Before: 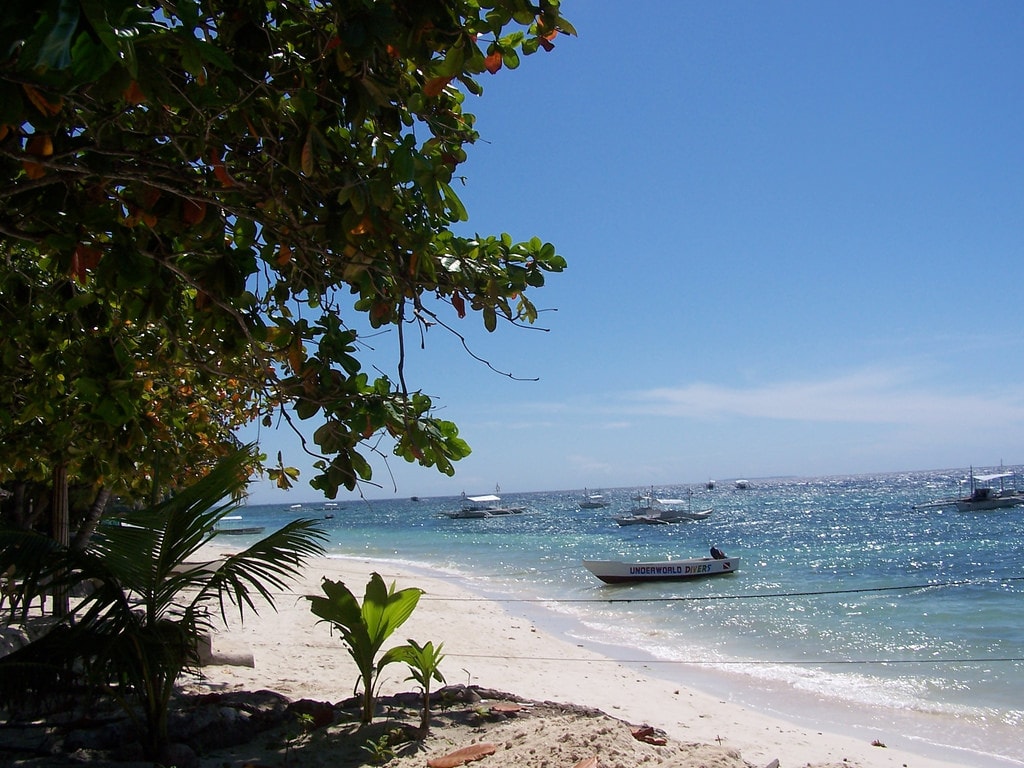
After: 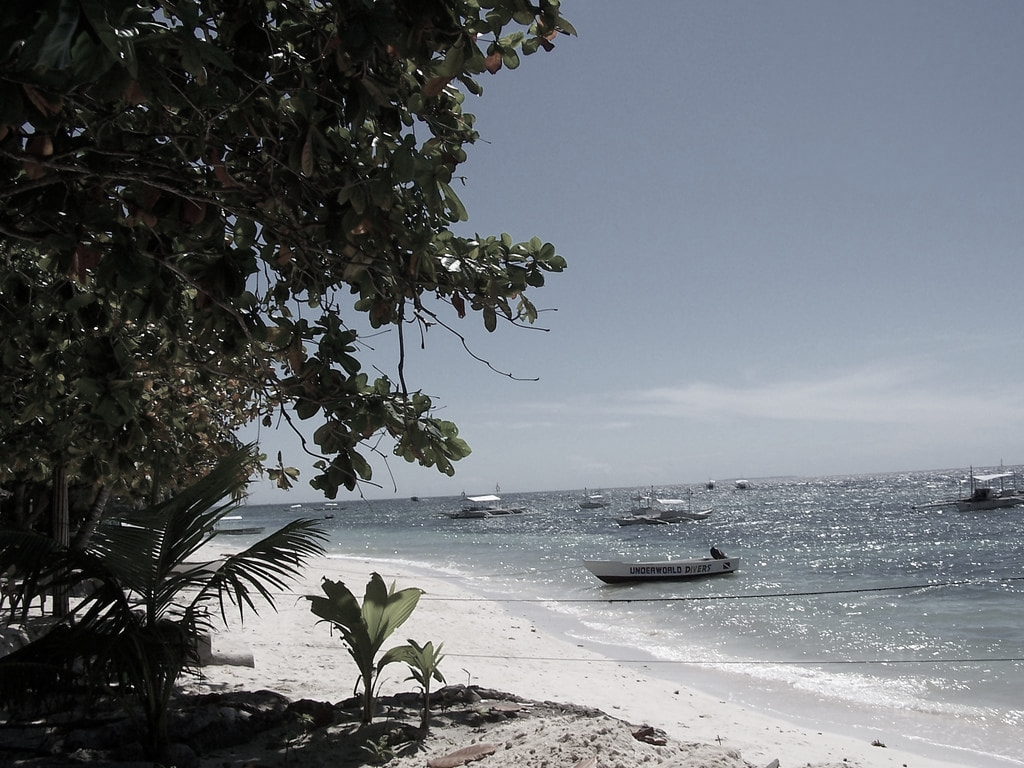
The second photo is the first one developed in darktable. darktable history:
color correction: highlights b* 0.006, saturation 0.309
haze removal: strength 0.032, distance 0.245, compatibility mode true, adaptive false
